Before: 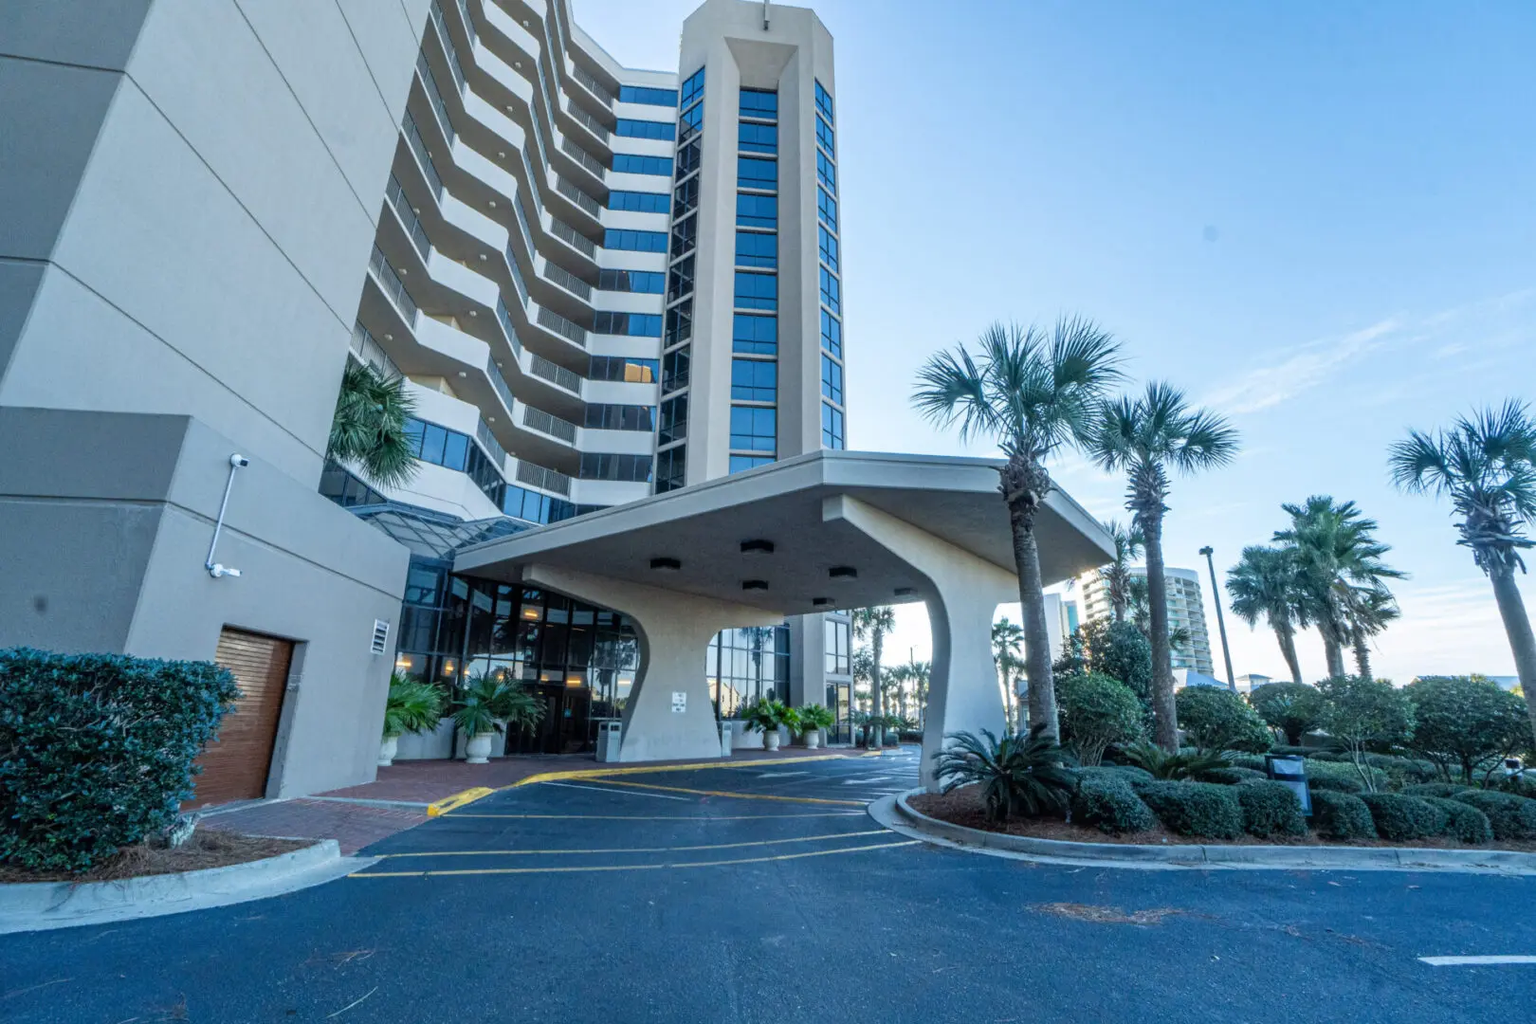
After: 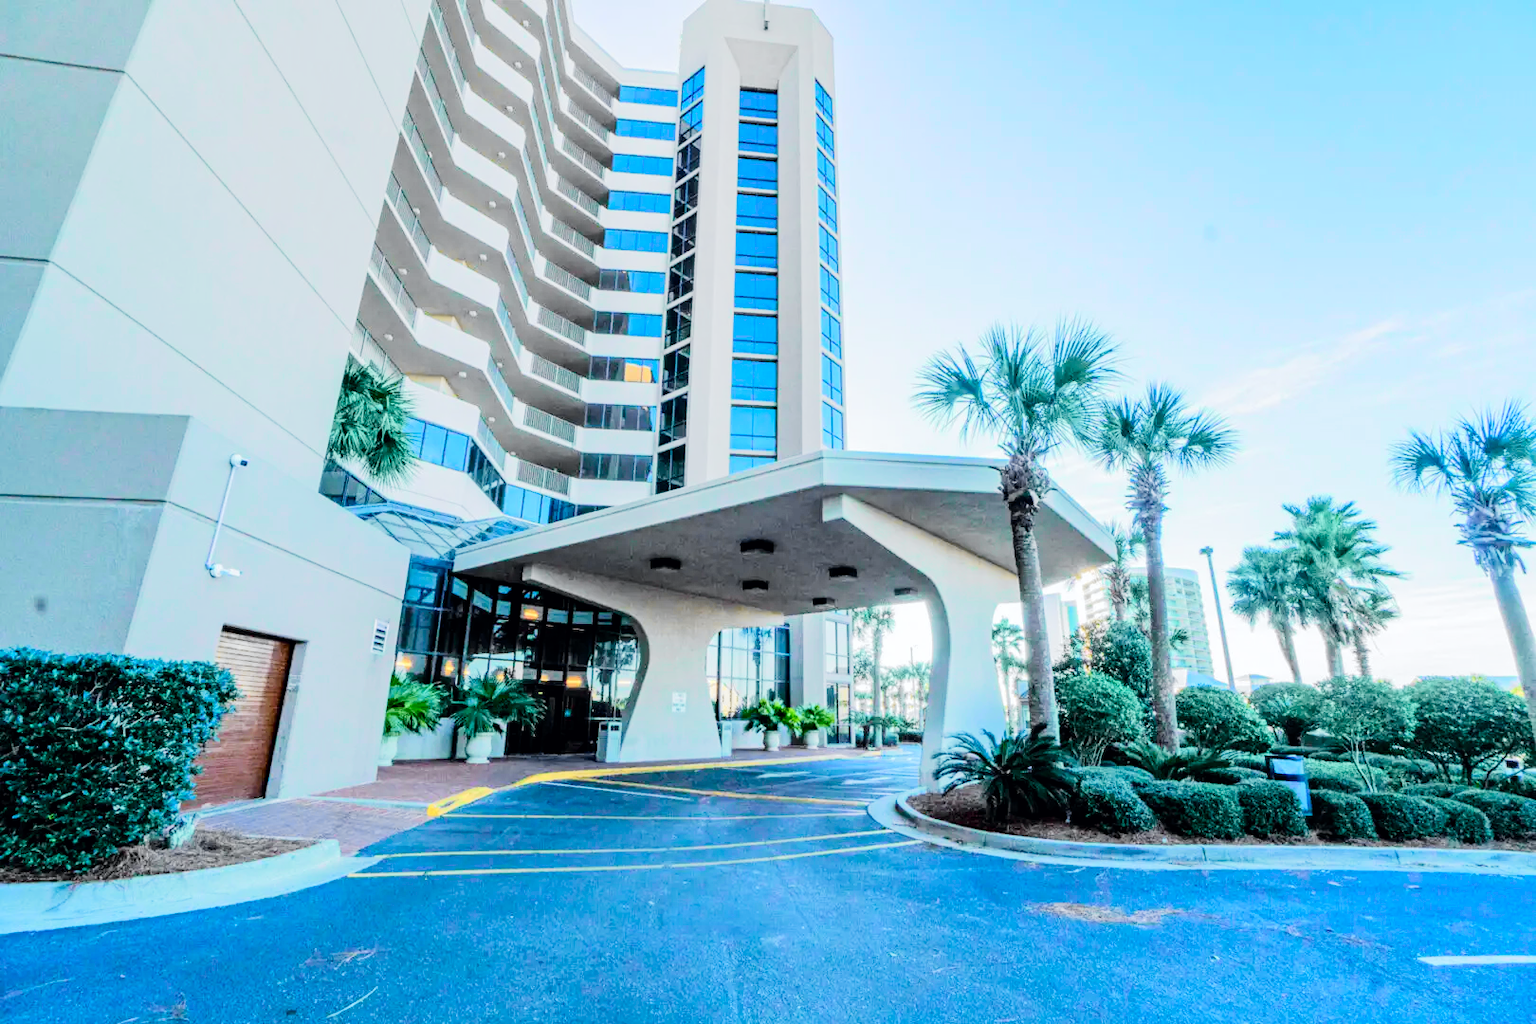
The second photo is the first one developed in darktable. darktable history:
color balance rgb: shadows lift › hue 85.23°, global offset › luminance -0.28%, global offset › hue 261.27°, white fulcrum 1.01 EV, linear chroma grading › global chroma 14.523%, perceptual saturation grading › global saturation 0.291%, perceptual saturation grading › highlights -32.017%, perceptual saturation grading › mid-tones 5.089%, perceptual saturation grading › shadows 17%
tone curve: curves: ch0 [(0, 0) (0.071, 0.047) (0.266, 0.26) (0.491, 0.552) (0.753, 0.818) (1, 0.983)]; ch1 [(0, 0) (0.346, 0.307) (0.408, 0.369) (0.463, 0.443) (0.482, 0.493) (0.502, 0.5) (0.517, 0.518) (0.55, 0.573) (0.597, 0.641) (0.651, 0.709) (1, 1)]; ch2 [(0, 0) (0.346, 0.34) (0.434, 0.46) (0.485, 0.494) (0.5, 0.494) (0.517, 0.506) (0.535, 0.545) (0.583, 0.634) (0.625, 0.686) (1, 1)], color space Lab, independent channels, preserve colors none
tone equalizer: -7 EV 0.14 EV, -6 EV 0.636 EV, -5 EV 1.13 EV, -4 EV 1.33 EV, -3 EV 1.18 EV, -2 EV 0.6 EV, -1 EV 0.148 EV, edges refinement/feathering 500, mask exposure compensation -1.57 EV, preserve details no
